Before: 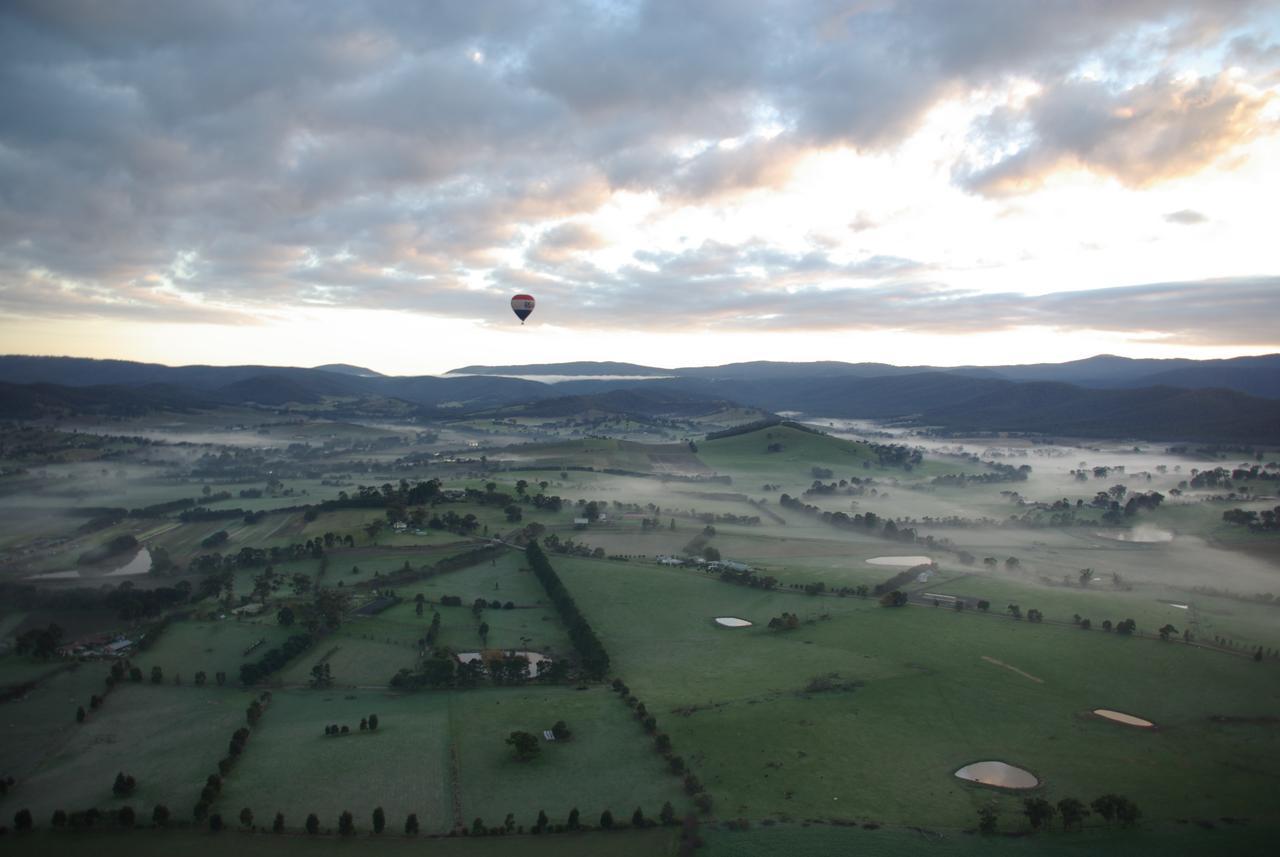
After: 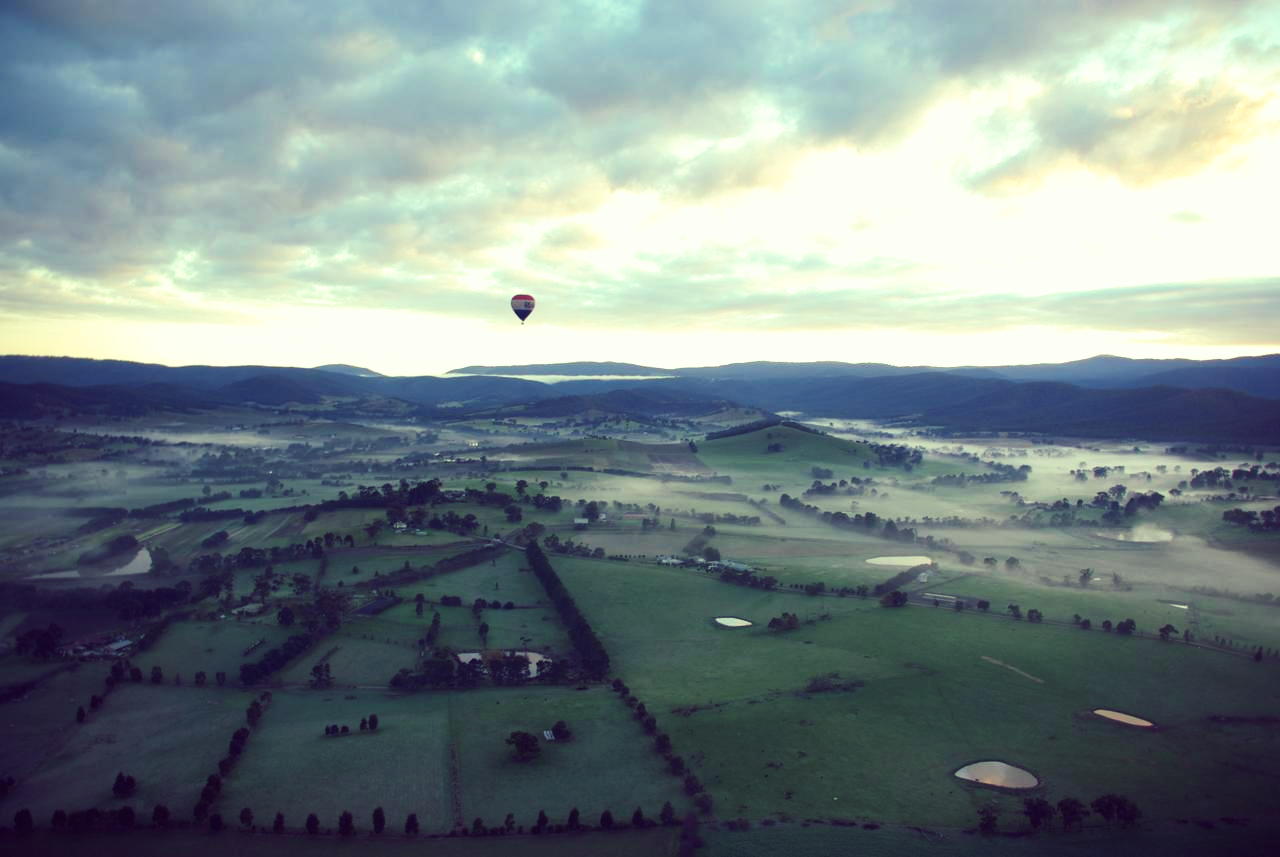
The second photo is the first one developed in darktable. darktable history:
tone curve: curves: ch0 [(0, 0) (0.003, 0.016) (0.011, 0.016) (0.025, 0.016) (0.044, 0.017) (0.069, 0.026) (0.1, 0.044) (0.136, 0.074) (0.177, 0.121) (0.224, 0.183) (0.277, 0.248) (0.335, 0.326) (0.399, 0.413) (0.468, 0.511) (0.543, 0.612) (0.623, 0.717) (0.709, 0.818) (0.801, 0.911) (0.898, 0.979) (1, 1)], preserve colors none
color look up table: target L [87.92, 81.58, 88.23, 80.4, 78.93, 77.72, 77.56, 73.15, 65.29, 60.22, 48.07, 26.99, 200.17, 89.59, 84.57, 67.21, 71.36, 64.16, 65.75, 49.16, 49.94, 51.44, 47.03, 40.53, 29.92, 32.05, 73.42, 78.89, 66.54, 55.61, 63.65, 52.14, 51.39, 49.83, 45.41, 47.5, 45.33, 40.75, 31.74, 28.82, 15.47, 2.789, 97.36, 77.56, 77.84, 65.49, 56.46, 35.19, 35.04], target a [-22.05, -55.2, -21.71, -66.07, -66.91, -72.21, -53.69, -29.33, -54.24, -42.67, -18.24, -18.39, 0, -15.59, 5.7, 22.23, 8.124, 37.01, 5.775, 61.78, 64.97, 34.02, 60.21, 47.06, 6.182, 42.94, 28.5, 18.08, 20.74, 64.15, -1.42, 71.32, 8.996, -0.745, 37.14, 61.82, 60.13, 57.12, 16.59, 47.04, 29.68, 22.81, -27.19, -37.76, -56.5, -31.04, -14.03, -1.407, -15.94], target b [32.1, -2.309, 79.06, 41.28, 35.24, 65.17, 35.45, 60.95, 49.15, 20.77, 37.58, 14.14, 0, 63.82, 17.84, 49.44, 35.34, 1.525, 55.75, 41.39, 8.157, 3.516, 36.75, 36.15, 1.918, 2.866, -9.704, -0.989, -19.56, -32.78, -1.699, -43.5, -31.56, -48.5, -42.66, 3.428, -17.26, -45.48, -50.18, -81.02, -36.43, -20.54, 22.59, -8.719, 10.24, -10.07, -37.84, -26.42, -9.661], num patches 49
